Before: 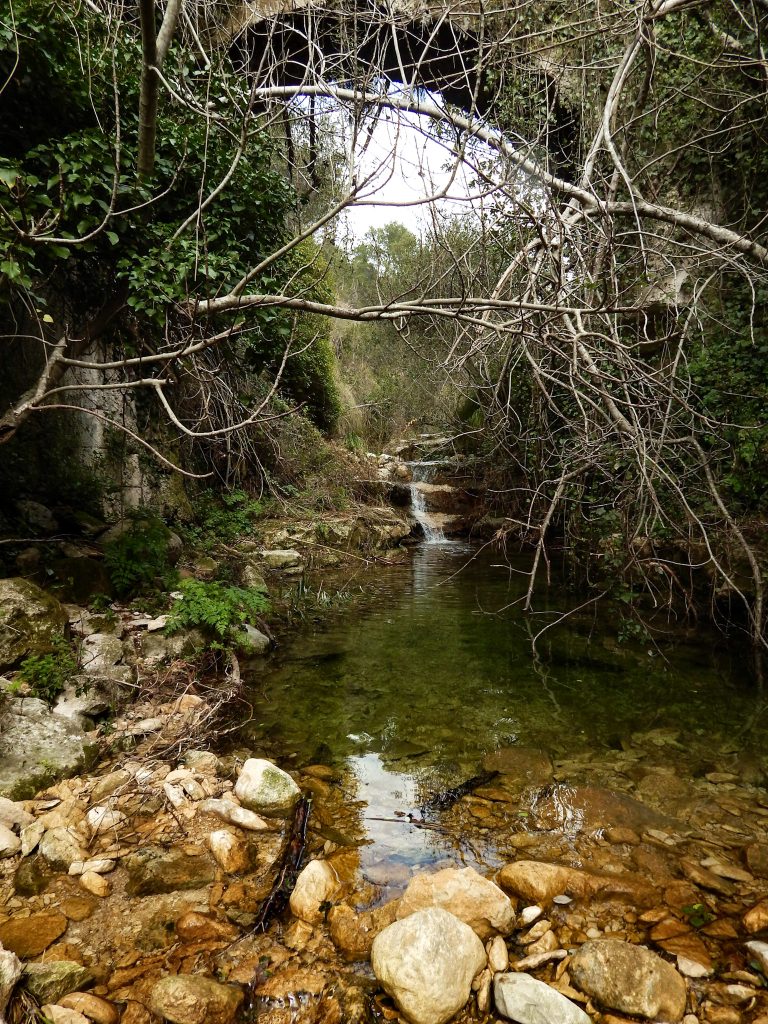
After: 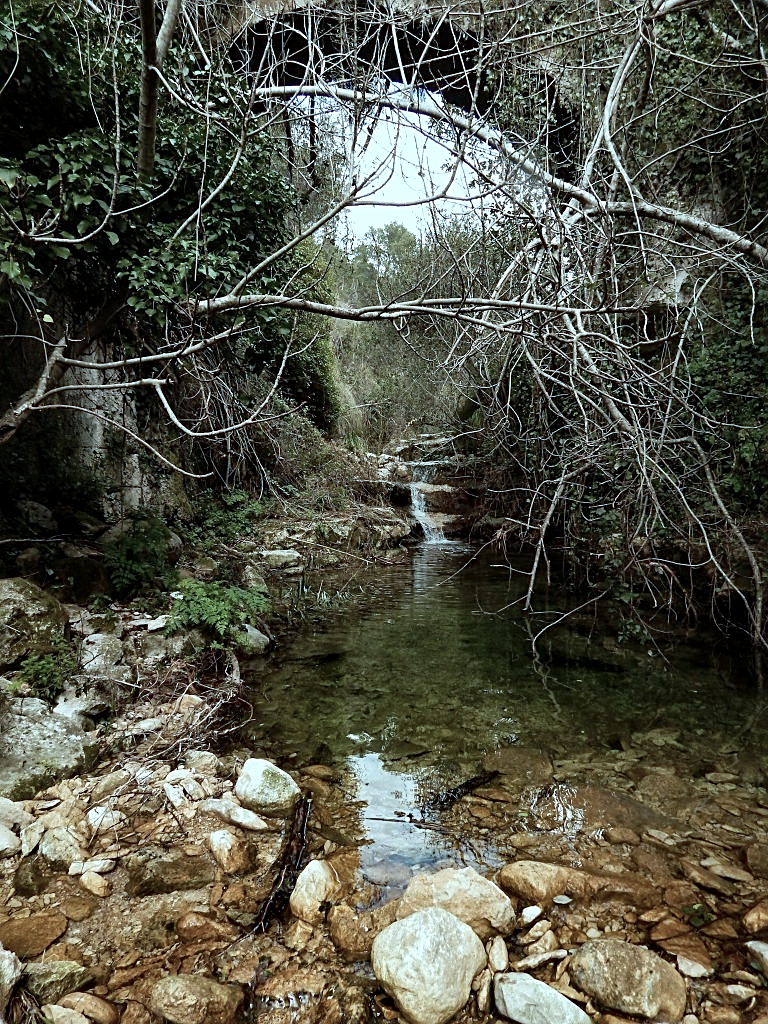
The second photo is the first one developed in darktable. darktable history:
local contrast: mode bilateral grid, contrast 20, coarseness 50, detail 127%, midtone range 0.2
sharpen: on, module defaults
color correction: highlights a* -12.59, highlights b* -17.5, saturation 0.697
